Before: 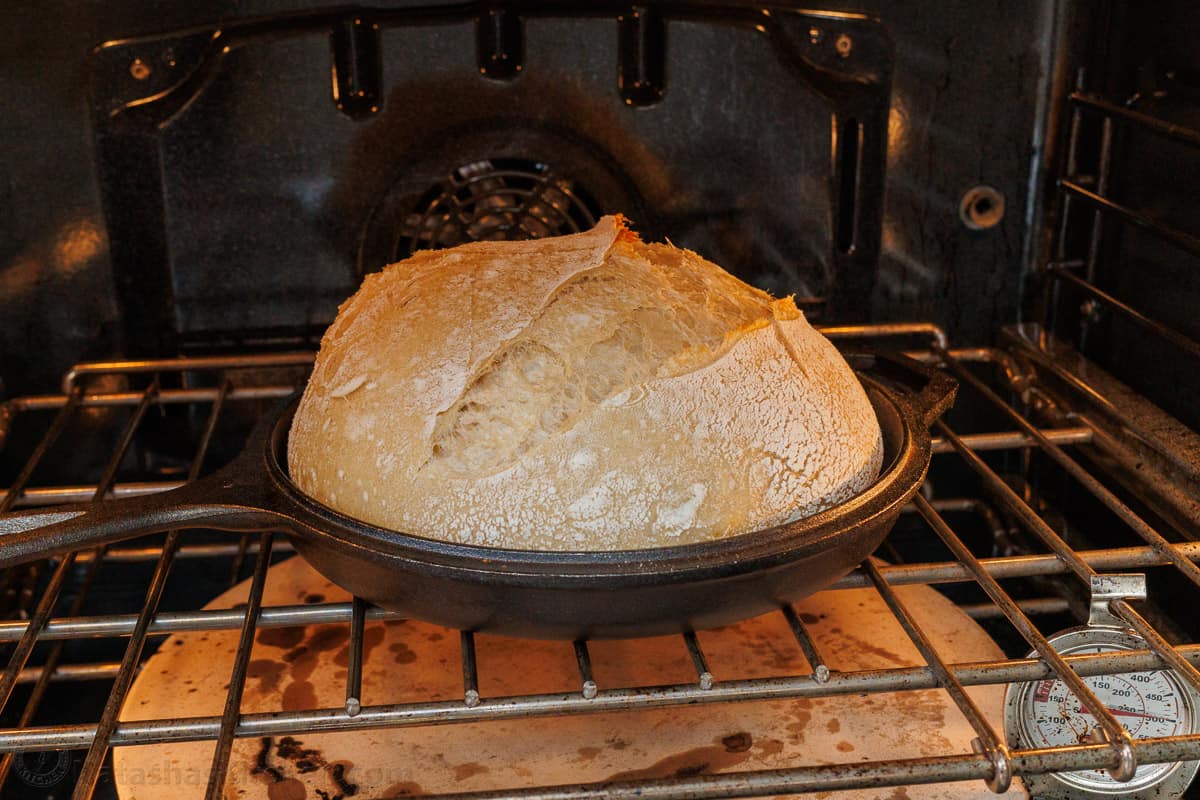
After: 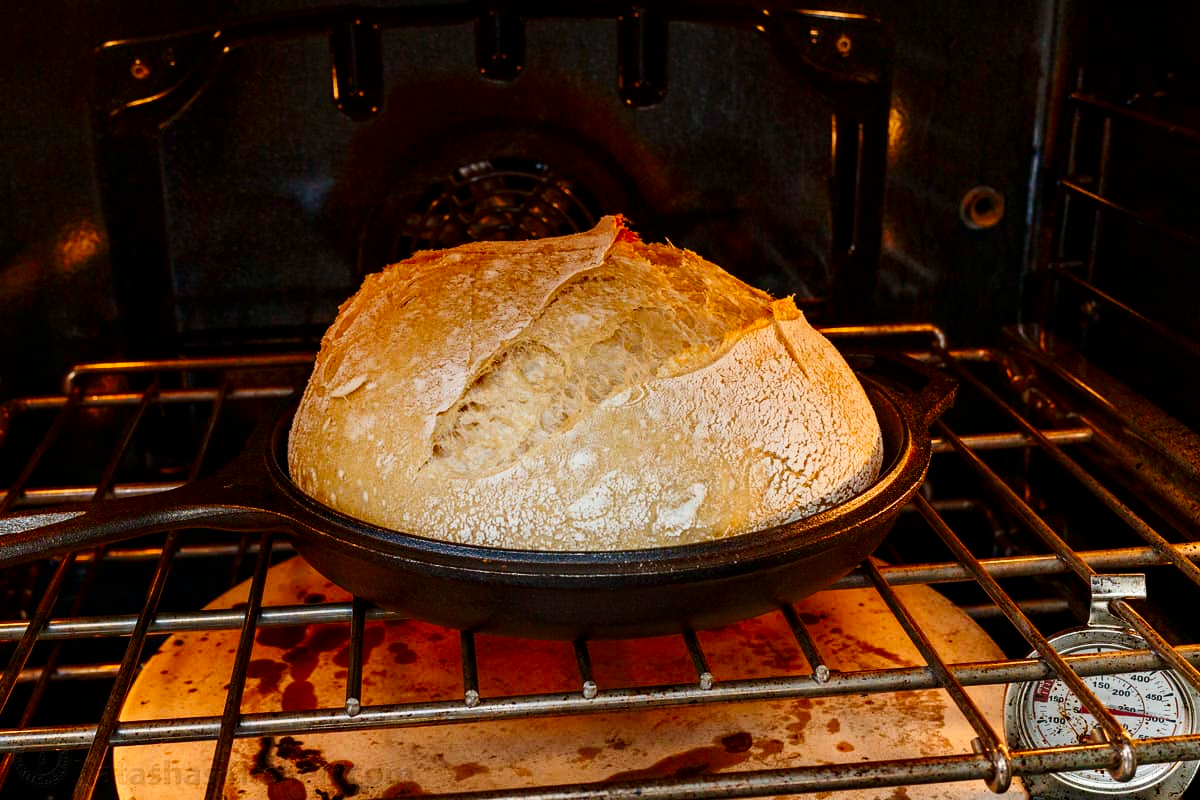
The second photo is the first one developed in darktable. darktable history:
tone curve: curves: ch0 [(0, 0) (0.004, 0.002) (0.02, 0.013) (0.218, 0.218) (0.664, 0.718) (0.832, 0.873) (1, 1)], preserve colors none
haze removal: compatibility mode true
contrast brightness saturation: contrast 0.192, brightness -0.101, saturation 0.213
